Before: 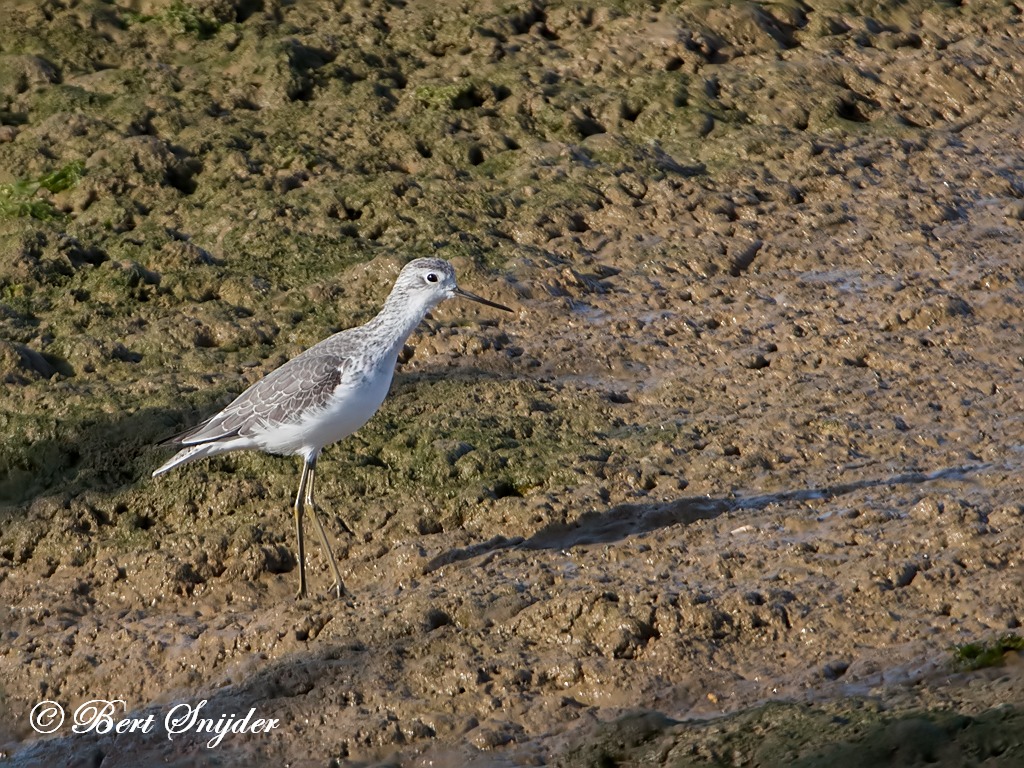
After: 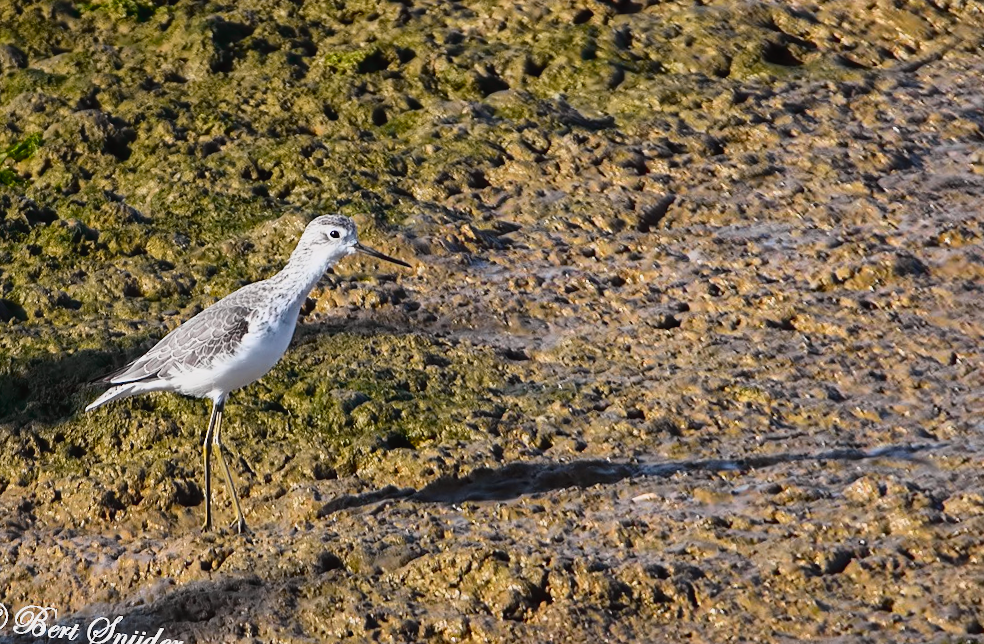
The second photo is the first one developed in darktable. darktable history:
tone curve: curves: ch0 [(0, 0.023) (0.132, 0.075) (0.256, 0.2) (0.463, 0.494) (0.699, 0.816) (0.813, 0.898) (1, 0.943)]; ch1 [(0, 0) (0.32, 0.306) (0.441, 0.41) (0.476, 0.466) (0.498, 0.5) (0.518, 0.519) (0.546, 0.571) (0.604, 0.651) (0.733, 0.817) (1, 1)]; ch2 [(0, 0) (0.312, 0.313) (0.431, 0.425) (0.483, 0.477) (0.503, 0.503) (0.526, 0.507) (0.564, 0.575) (0.614, 0.695) (0.713, 0.767) (0.985, 0.966)], color space Lab, independent channels
crop: left 1.743%, right 0.268%, bottom 2.011%
rotate and perspective: rotation 1.69°, lens shift (vertical) -0.023, lens shift (horizontal) -0.291, crop left 0.025, crop right 0.988, crop top 0.092, crop bottom 0.842
